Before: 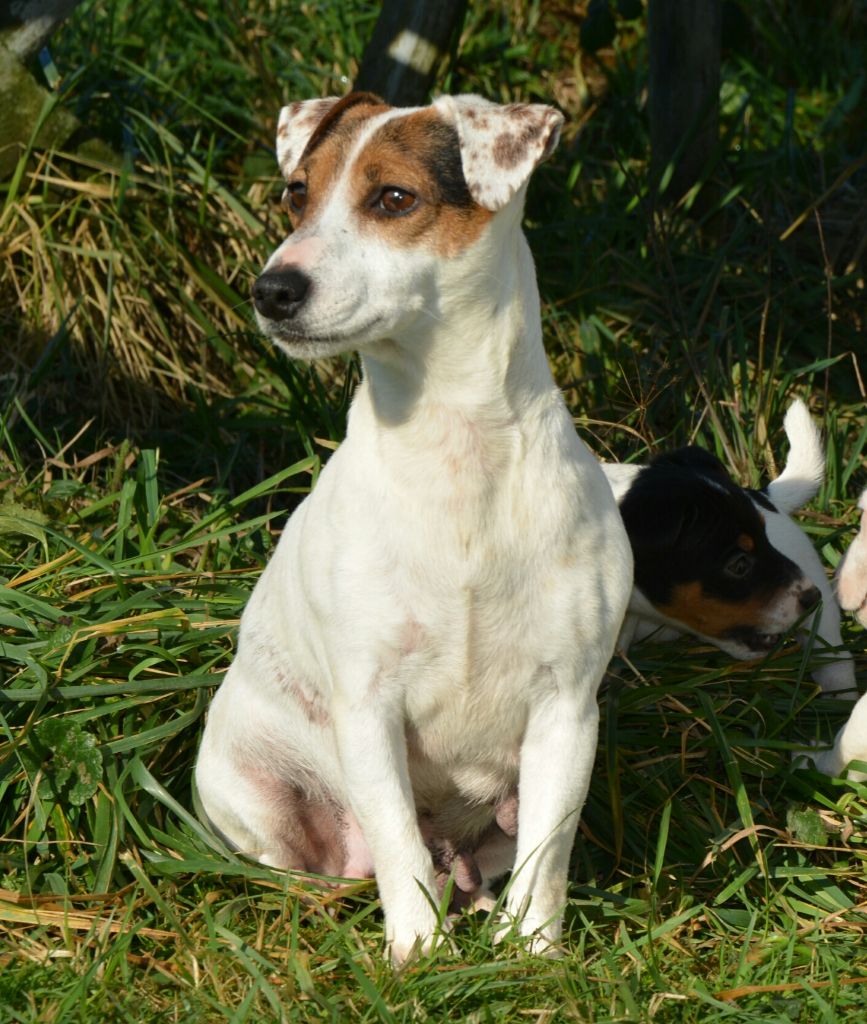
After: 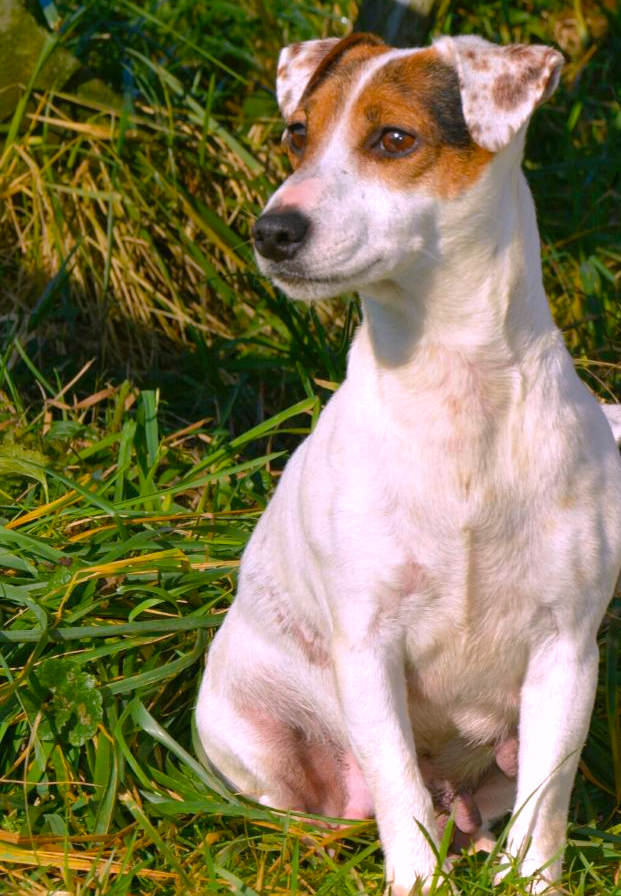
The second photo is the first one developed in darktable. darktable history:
color balance rgb: perceptual saturation grading › global saturation 30%, global vibrance 20%
white balance: red 1.066, blue 1.119
exposure: exposure 0.078 EV, compensate highlight preservation false
shadows and highlights: on, module defaults
crop: top 5.803%, right 27.864%, bottom 5.804%
